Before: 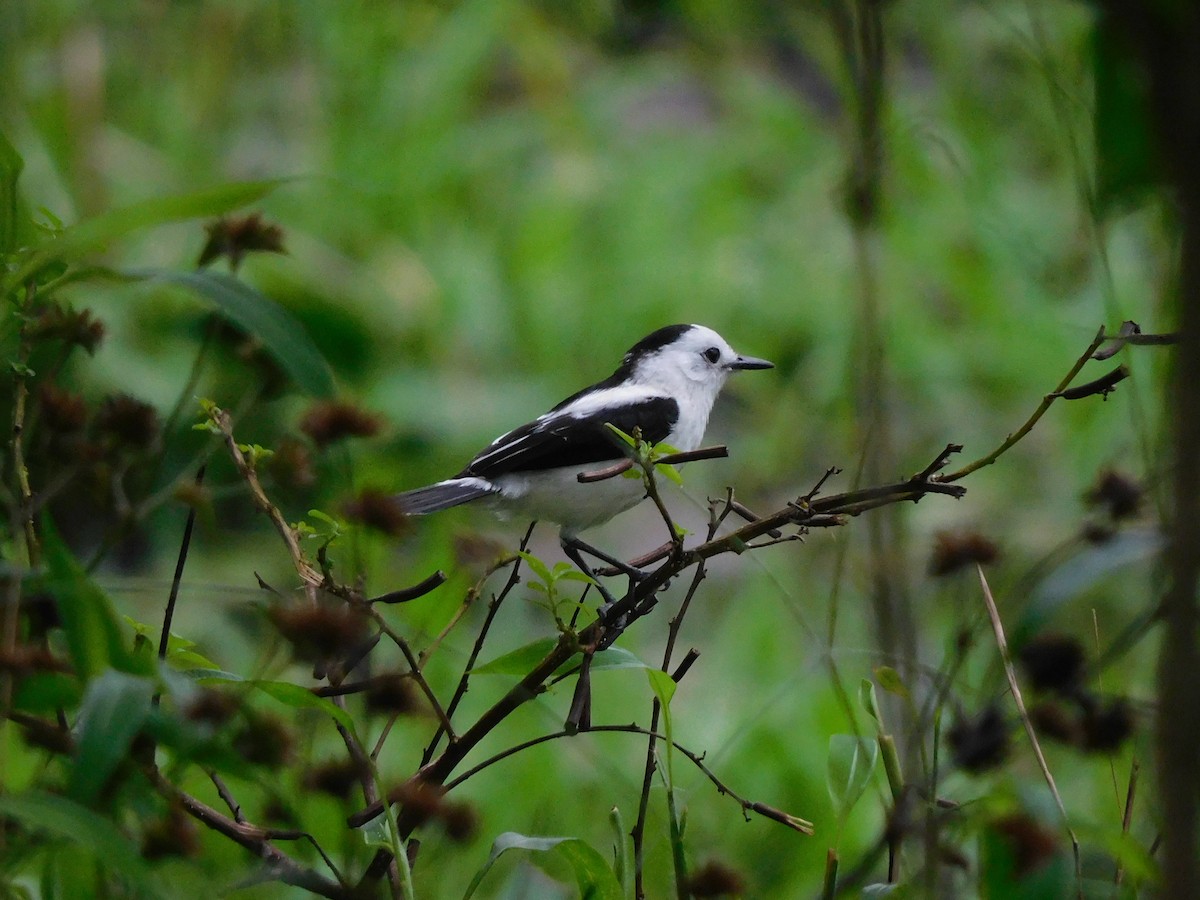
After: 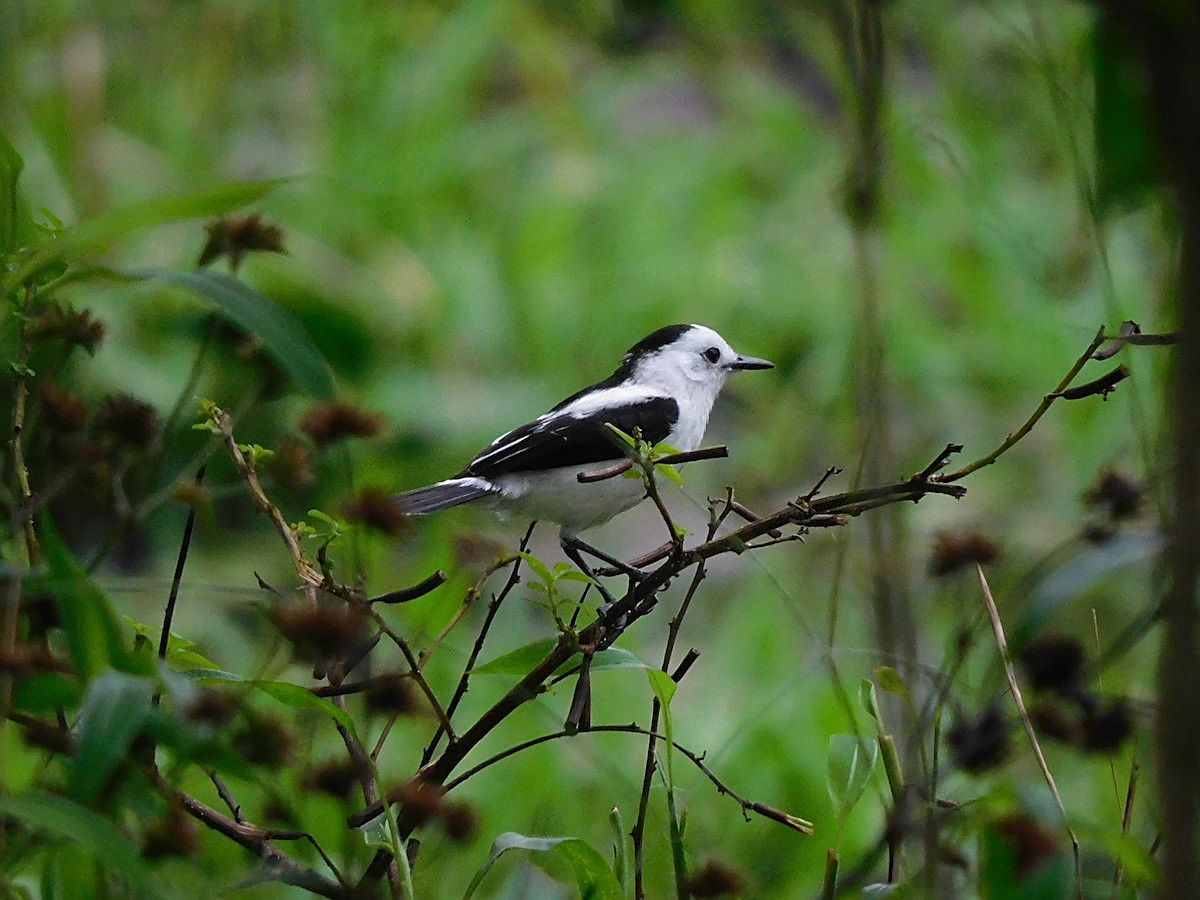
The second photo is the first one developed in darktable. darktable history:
sharpen: on, module defaults
exposure: exposure 0.15 EV, compensate highlight preservation false
